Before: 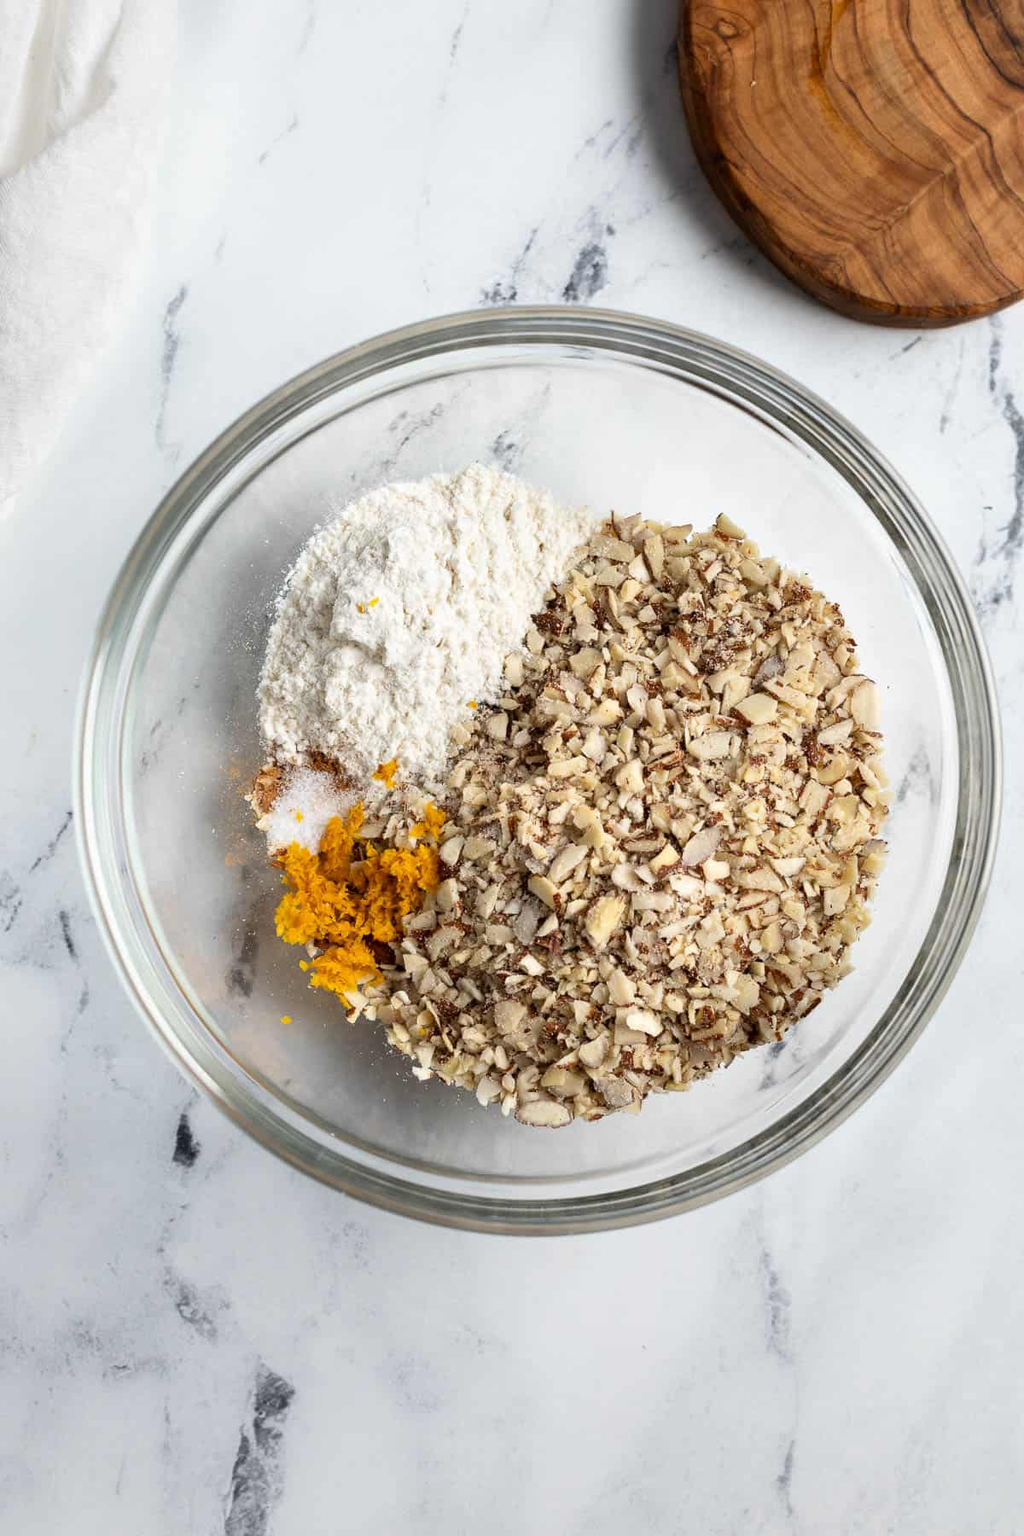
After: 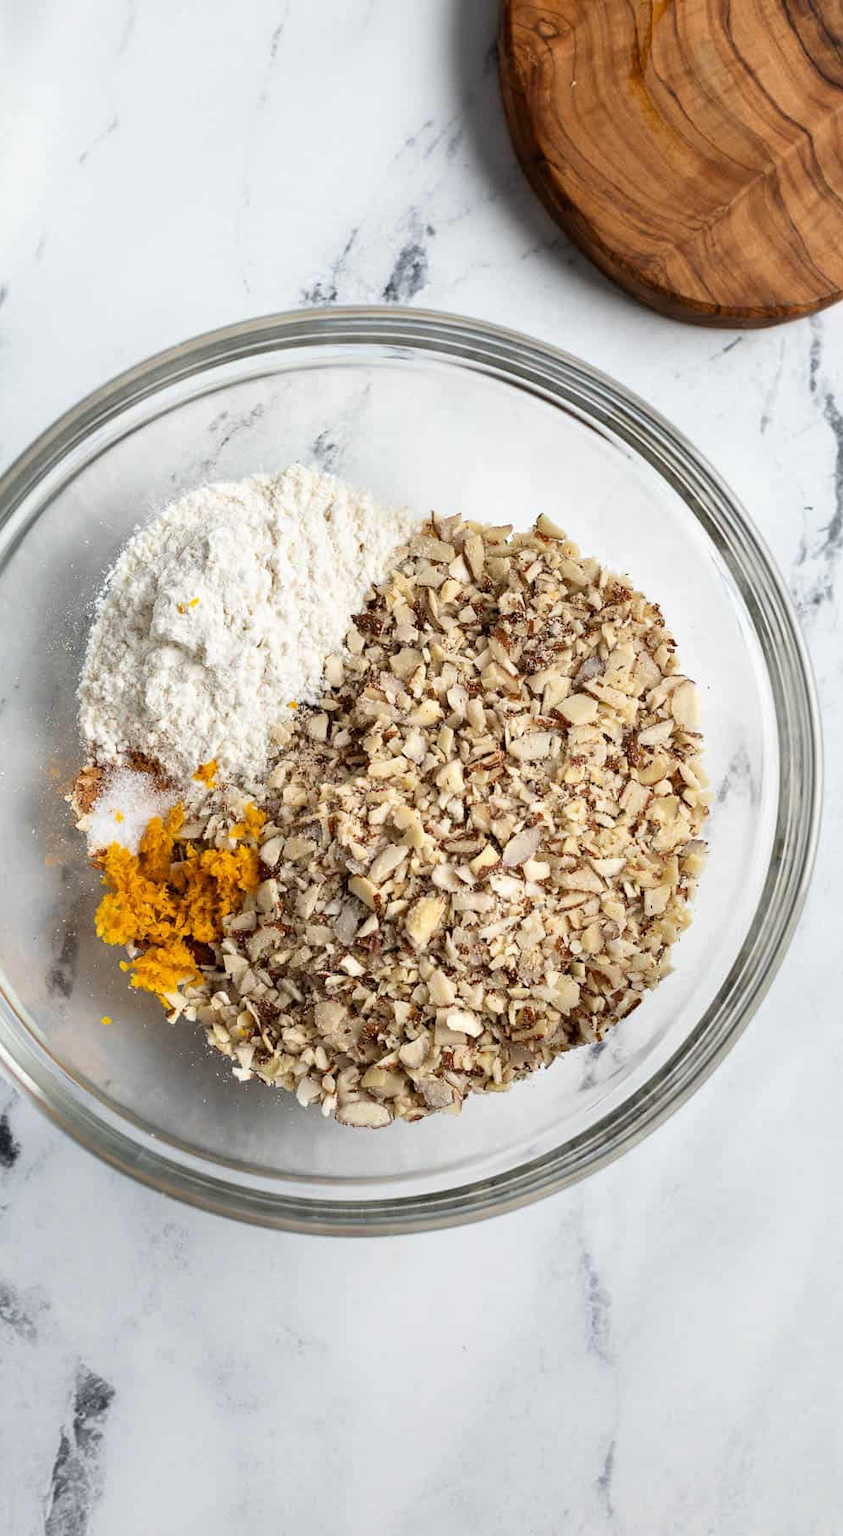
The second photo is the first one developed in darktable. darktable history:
crop: left 17.593%, bottom 0.016%
